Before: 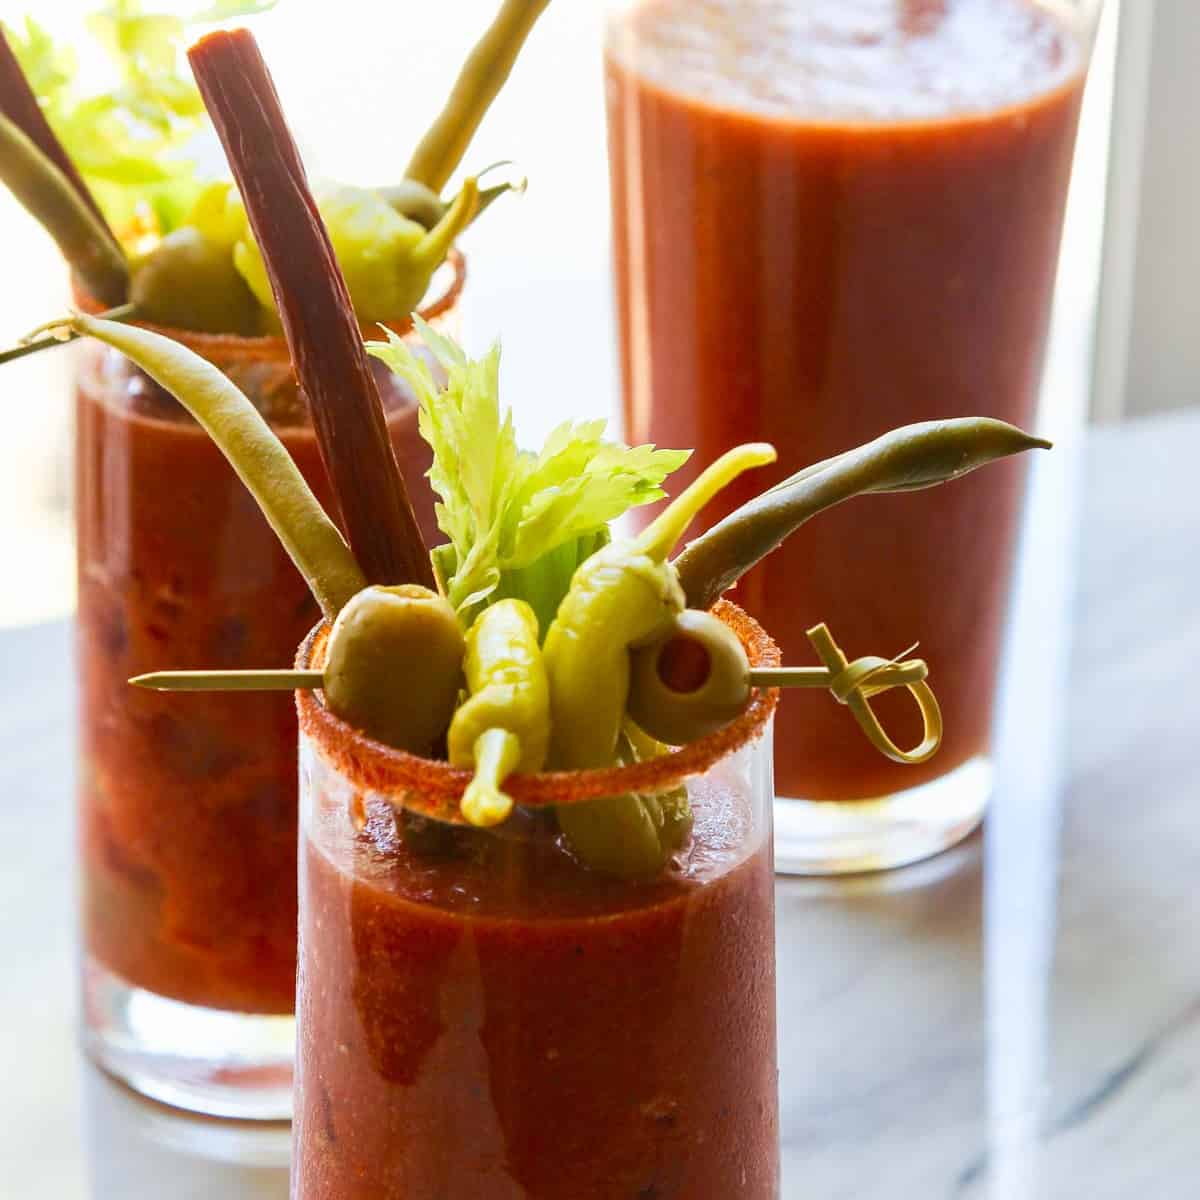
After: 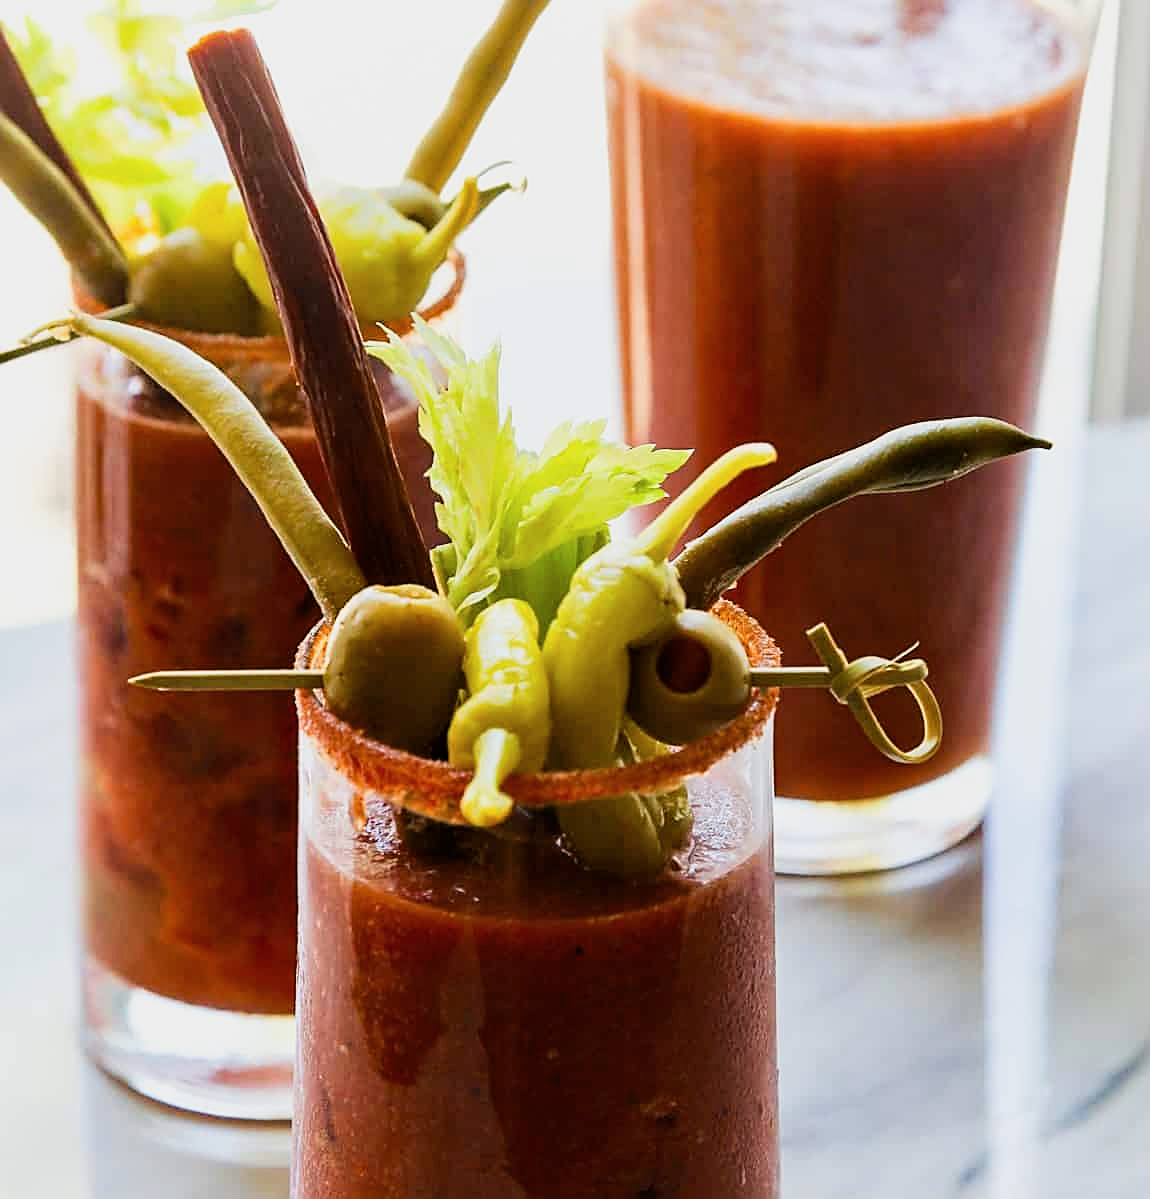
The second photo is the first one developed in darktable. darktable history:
sharpen: on, module defaults
haze removal: compatibility mode true, adaptive false
filmic rgb: black relative exposure -5.14 EV, white relative exposure 3.17 EV, hardness 3.48, contrast 1.189, highlights saturation mix -49.88%
contrast brightness saturation: saturation -0.039
crop: right 4.153%, bottom 0.044%
